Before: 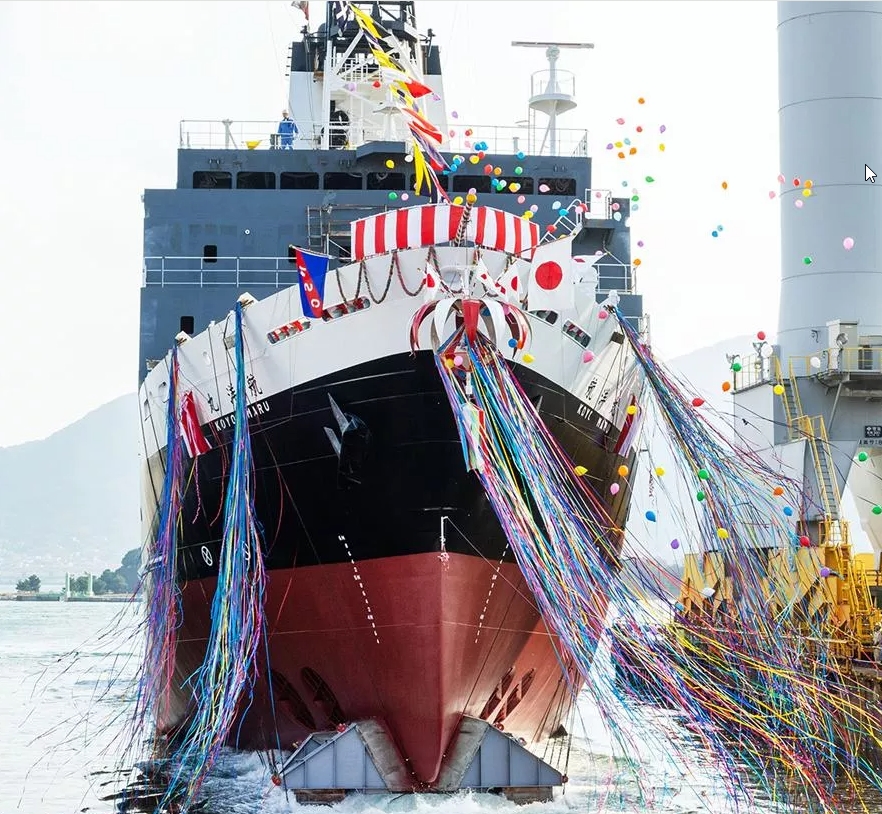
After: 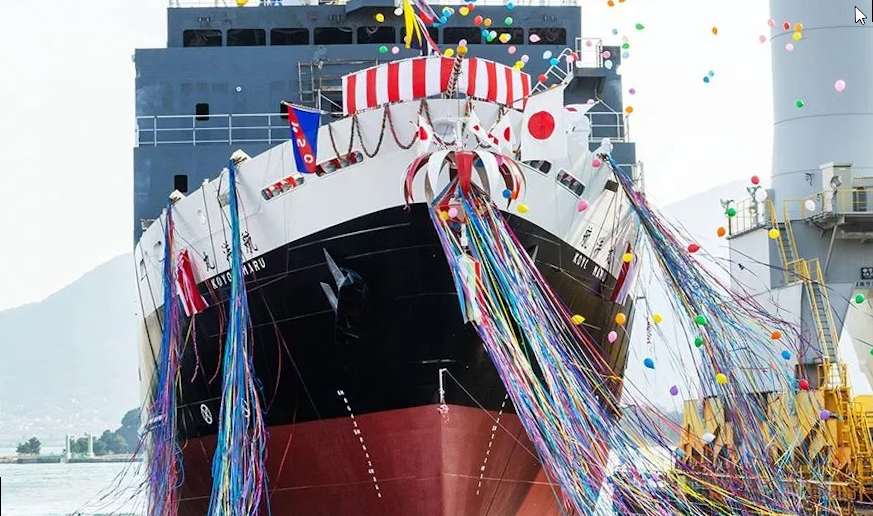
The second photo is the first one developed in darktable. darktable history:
crop: top 16.727%, bottom 16.727%
rotate and perspective: rotation -1.42°, crop left 0.016, crop right 0.984, crop top 0.035, crop bottom 0.965
